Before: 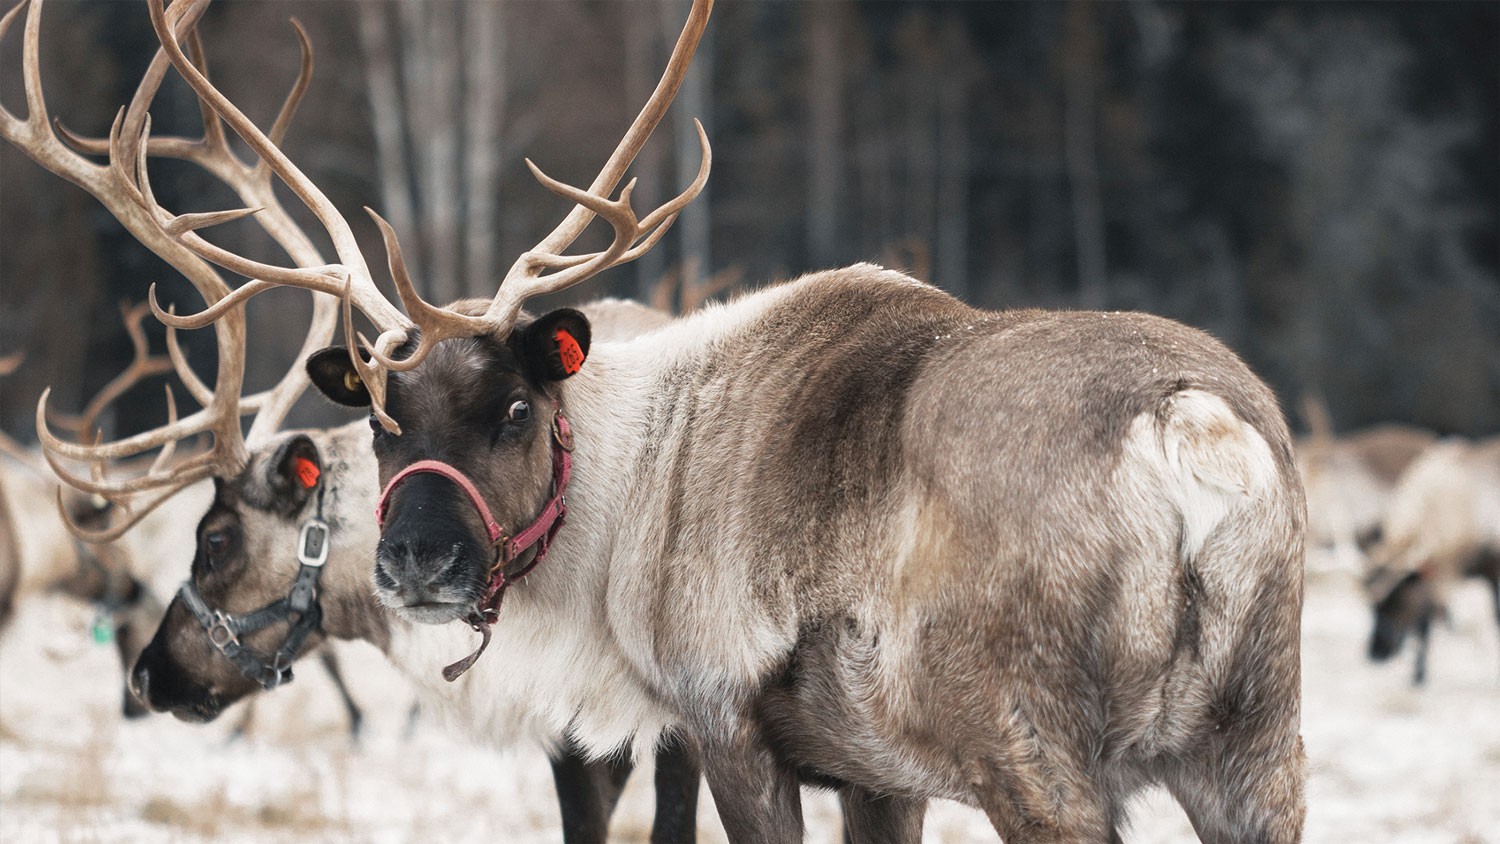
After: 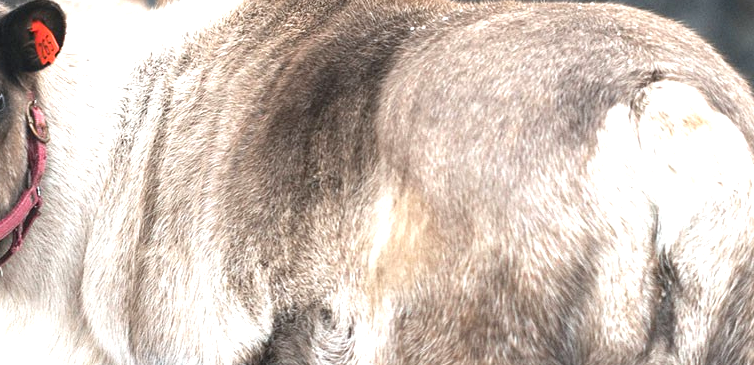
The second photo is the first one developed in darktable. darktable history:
crop: left 35.03%, top 36.625%, right 14.663%, bottom 20.057%
exposure: exposure 1.061 EV, compensate highlight preservation false
white balance: red 0.982, blue 1.018
